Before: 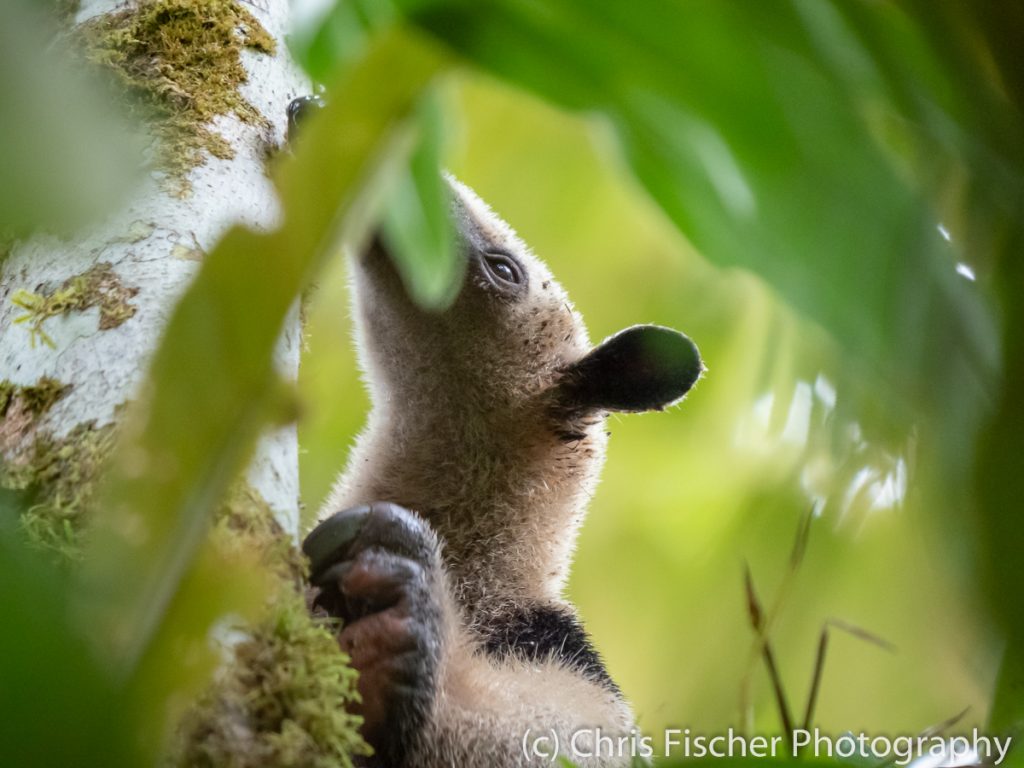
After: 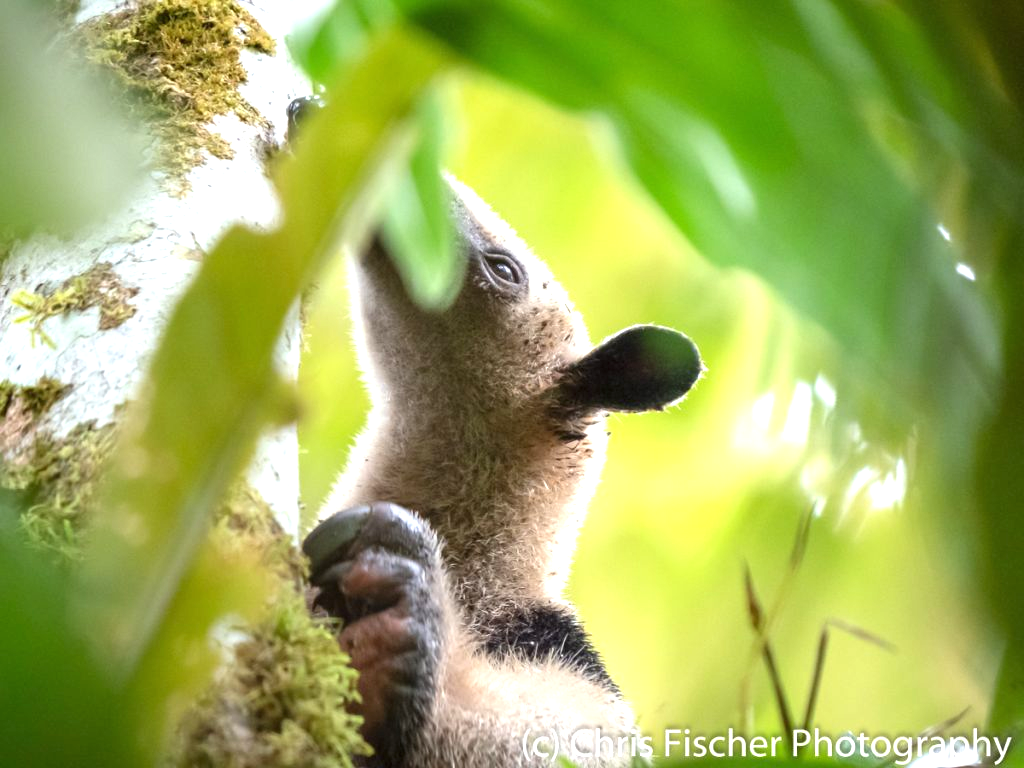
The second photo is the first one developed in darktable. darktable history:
exposure: black level correction 0, exposure 0.947 EV, compensate highlight preservation false
